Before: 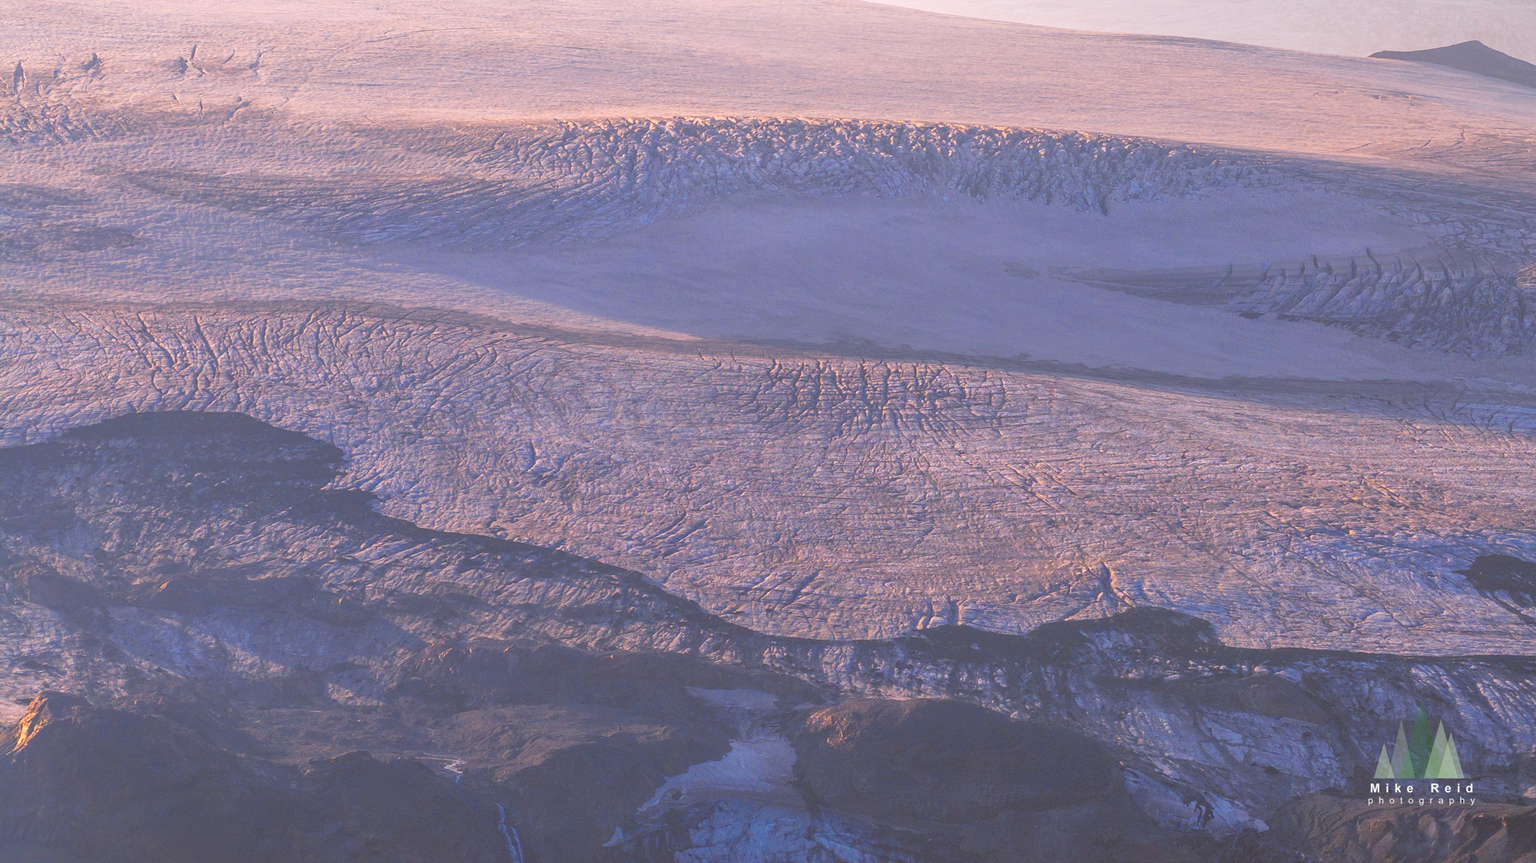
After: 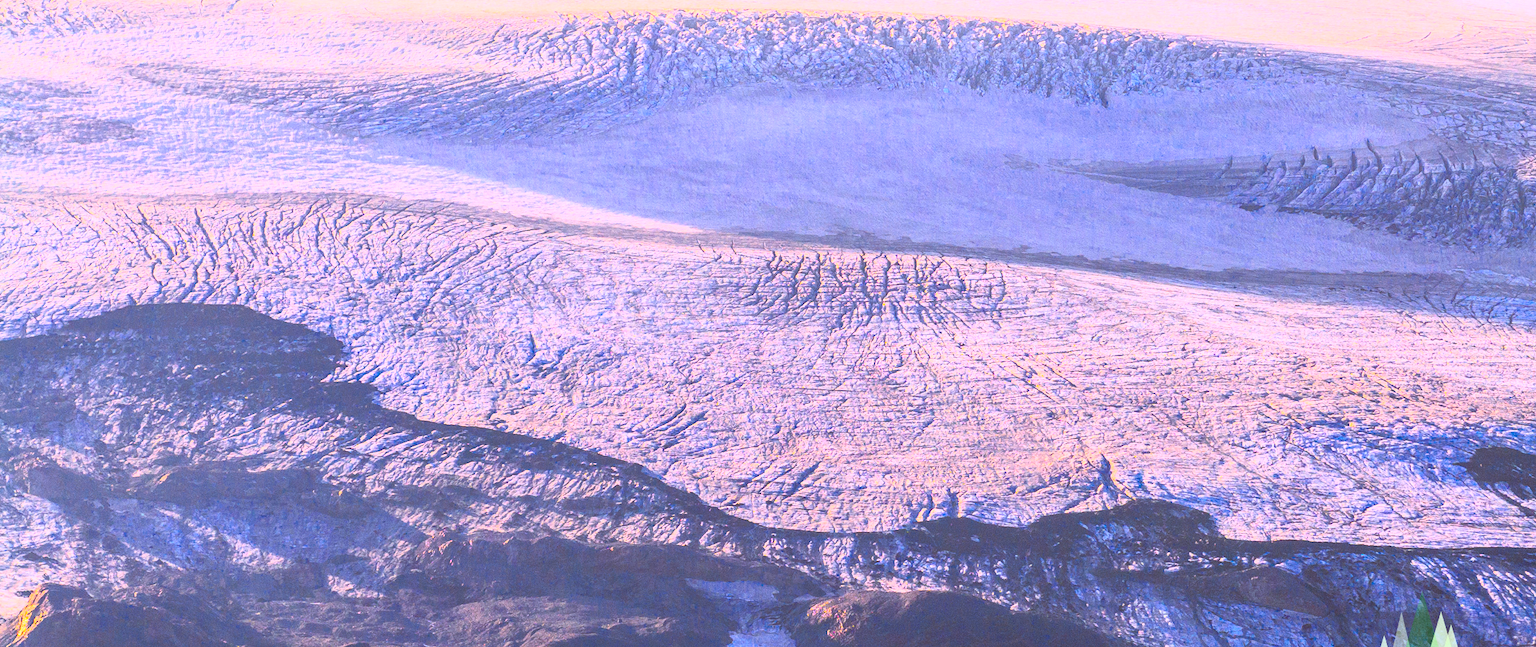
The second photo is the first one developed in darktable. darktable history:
crop and rotate: top 12.5%, bottom 12.5%
contrast brightness saturation: contrast 0.83, brightness 0.59, saturation 0.59
exposure: exposure -0.048 EV, compensate highlight preservation false
filmic rgb: black relative exposure -7.75 EV, white relative exposure 4.4 EV, threshold 3 EV, hardness 3.76, latitude 38.11%, contrast 0.966, highlights saturation mix 10%, shadows ↔ highlights balance 4.59%, color science v4 (2020), enable highlight reconstruction true
